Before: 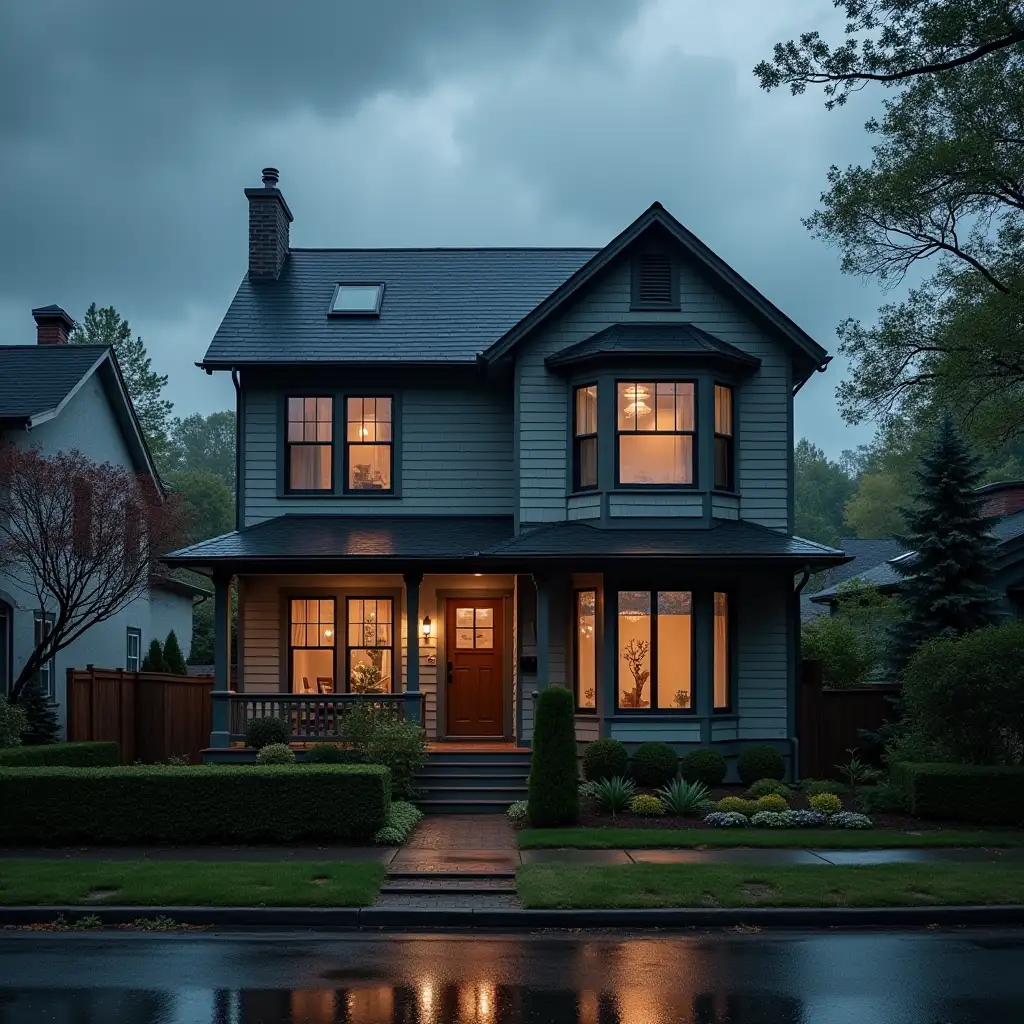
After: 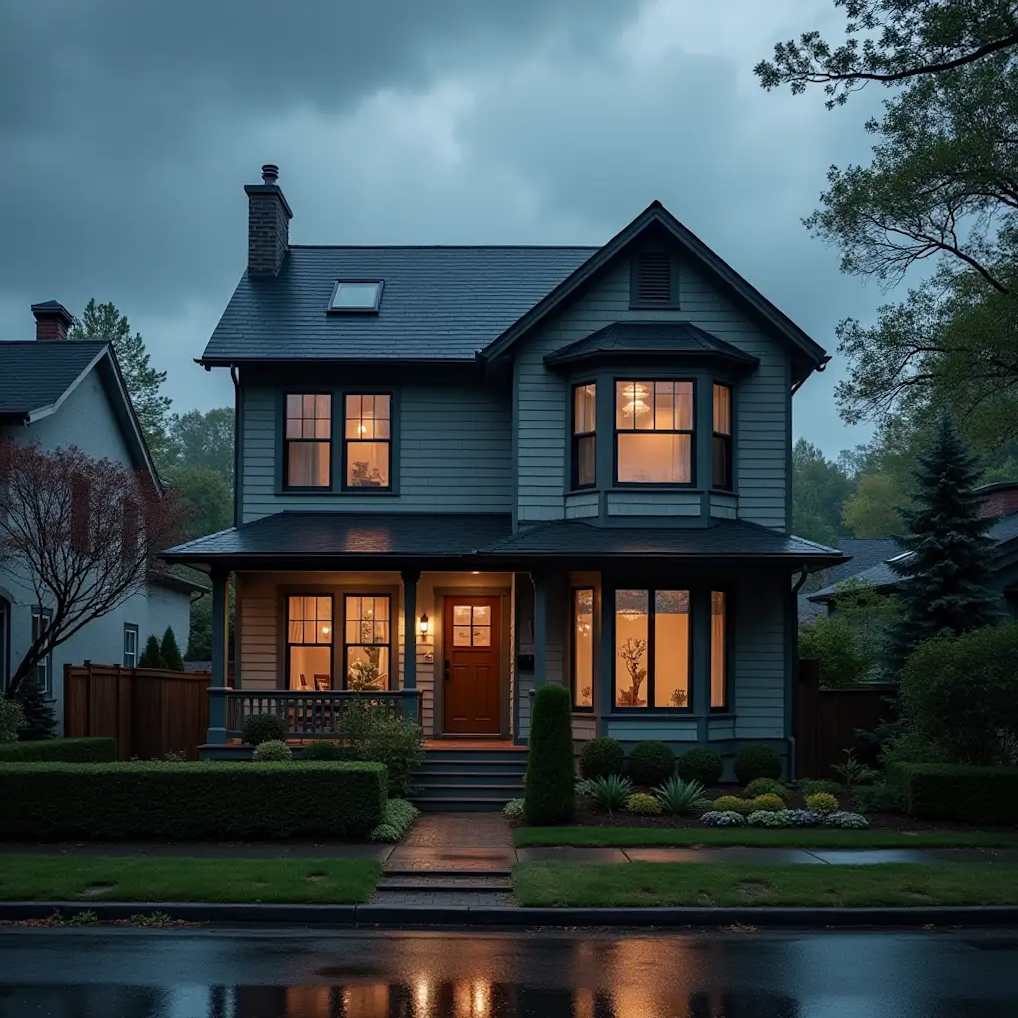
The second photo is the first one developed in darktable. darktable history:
crop and rotate: angle -0.305°
